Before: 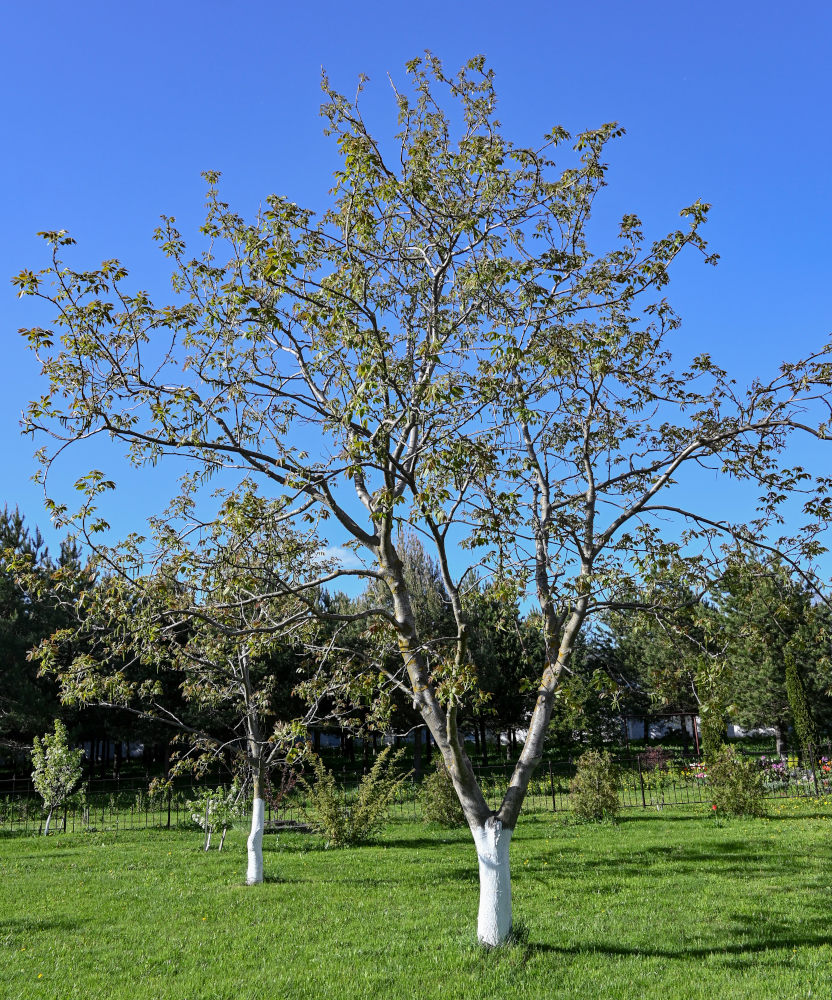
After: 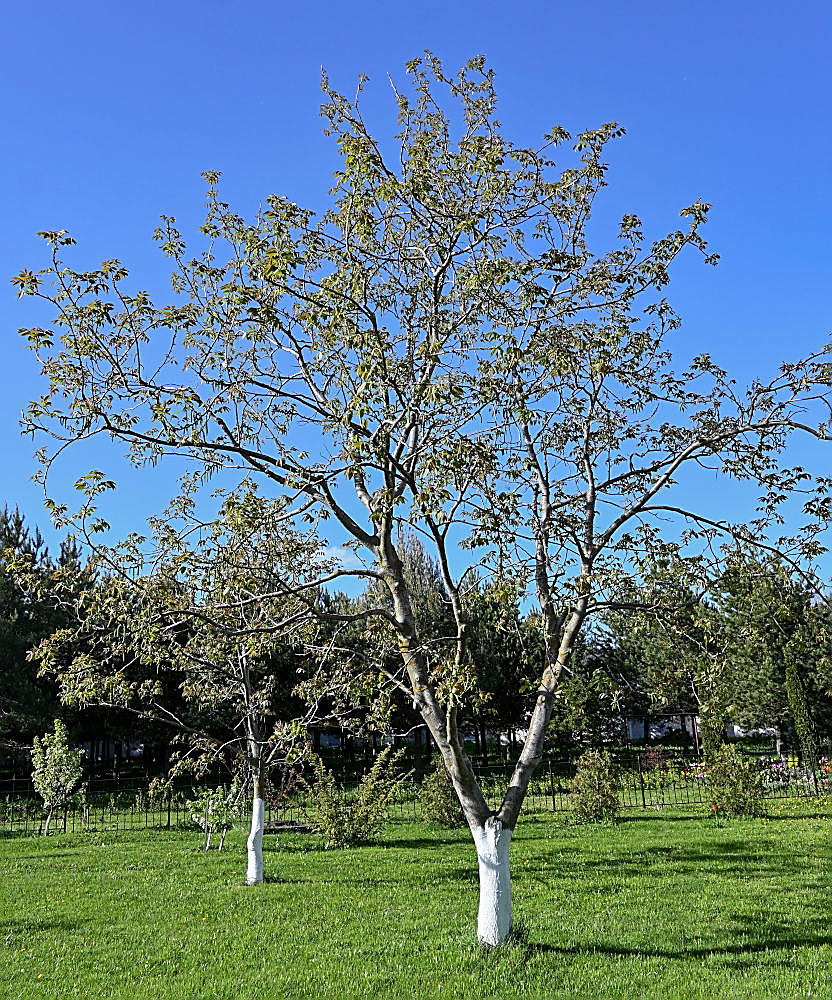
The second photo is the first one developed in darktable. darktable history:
sharpen: radius 1.406, amount 1.238, threshold 0.707
